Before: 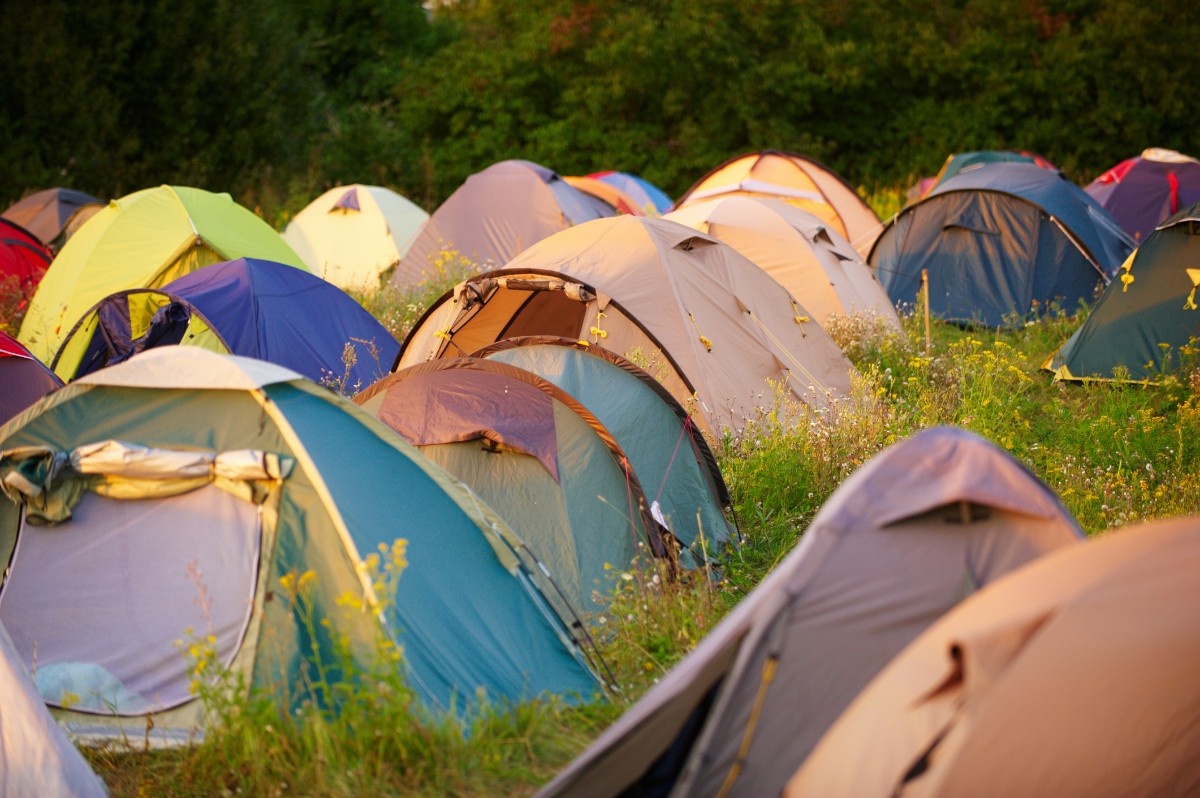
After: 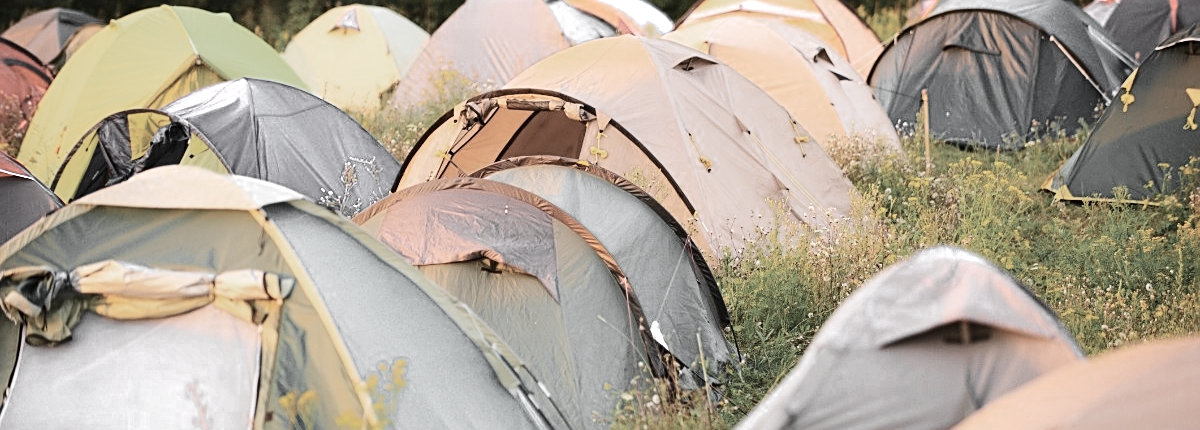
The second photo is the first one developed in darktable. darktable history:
crop and rotate: top 22.596%, bottom 23.454%
contrast brightness saturation: contrast 0.203, brightness 0.157, saturation 0.217
color zones: curves: ch0 [(0, 0.613) (0.01, 0.613) (0.245, 0.448) (0.498, 0.529) (0.642, 0.665) (0.879, 0.777) (0.99, 0.613)]; ch1 [(0, 0.035) (0.121, 0.189) (0.259, 0.197) (0.415, 0.061) (0.589, 0.022) (0.732, 0.022) (0.857, 0.026) (0.991, 0.053)]
sharpen: on, module defaults
shadows and highlights: shadows 32.18, highlights -33.02, soften with gaussian
tone curve: curves: ch0 [(0, 0) (0.003, 0.02) (0.011, 0.023) (0.025, 0.028) (0.044, 0.045) (0.069, 0.063) (0.1, 0.09) (0.136, 0.122) (0.177, 0.166) (0.224, 0.223) (0.277, 0.297) (0.335, 0.384) (0.399, 0.461) (0.468, 0.549) (0.543, 0.632) (0.623, 0.705) (0.709, 0.772) (0.801, 0.844) (0.898, 0.91) (1, 1)], color space Lab, independent channels, preserve colors none
